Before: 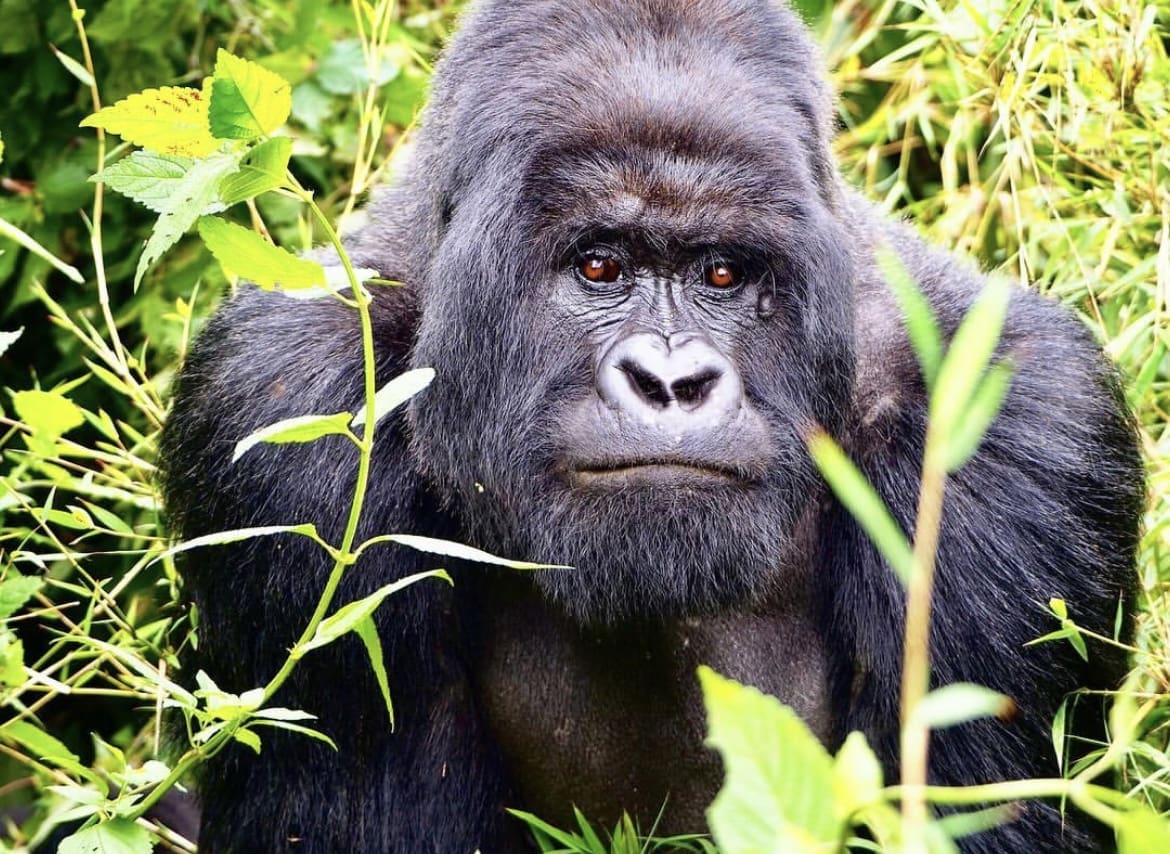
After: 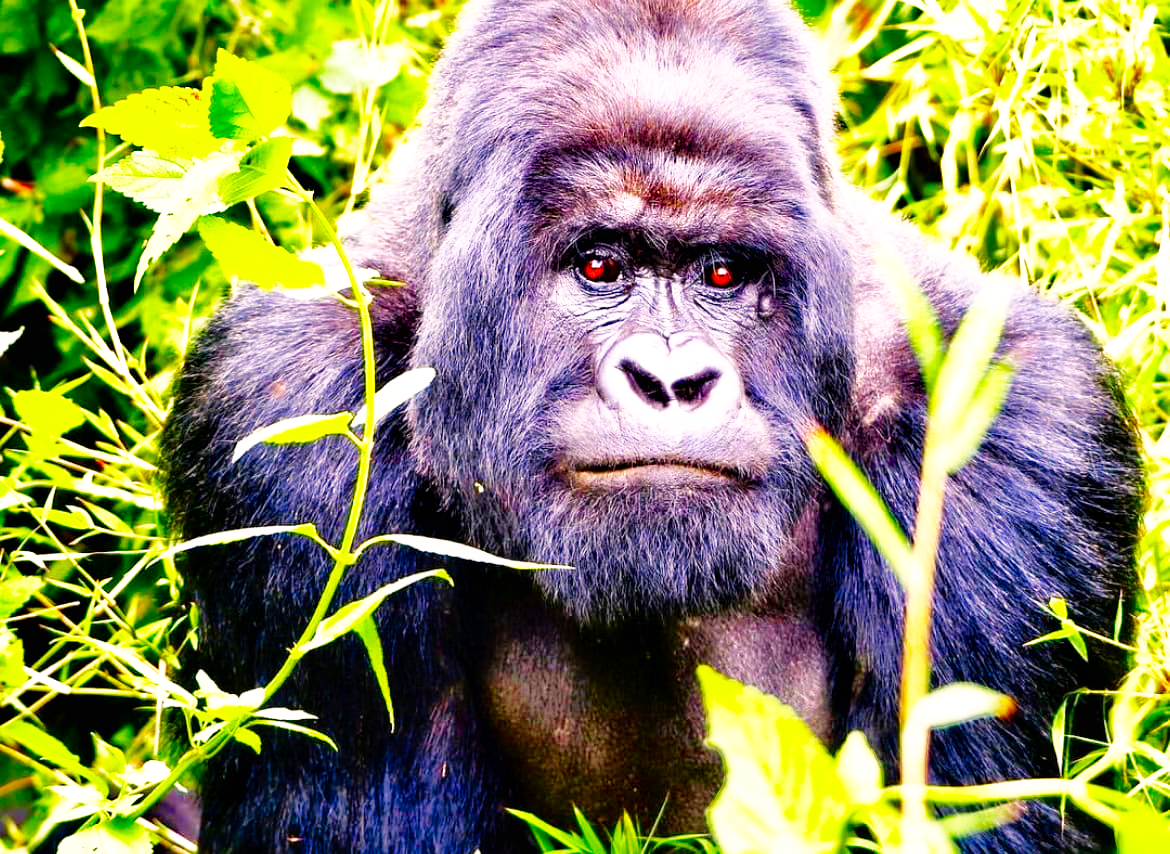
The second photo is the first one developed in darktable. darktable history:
contrast brightness saturation: saturation 0.495
contrast equalizer: octaves 7, y [[0.514, 0.573, 0.581, 0.508, 0.5, 0.5], [0.5 ×6], [0.5 ×6], [0 ×6], [0 ×6]]
base curve: curves: ch0 [(0, 0) (0.007, 0.004) (0.027, 0.03) (0.046, 0.07) (0.207, 0.54) (0.442, 0.872) (0.673, 0.972) (1, 1)], preserve colors none
color balance rgb: highlights gain › chroma 2.461%, highlights gain › hue 36.11°, perceptual saturation grading › global saturation 18.212%
shadows and highlights: highlights color adjustment 52.08%
local contrast: mode bilateral grid, contrast 10, coarseness 25, detail 112%, midtone range 0.2
exposure: exposure -0.063 EV, compensate exposure bias true, compensate highlight preservation false
tone equalizer: luminance estimator HSV value / RGB max
